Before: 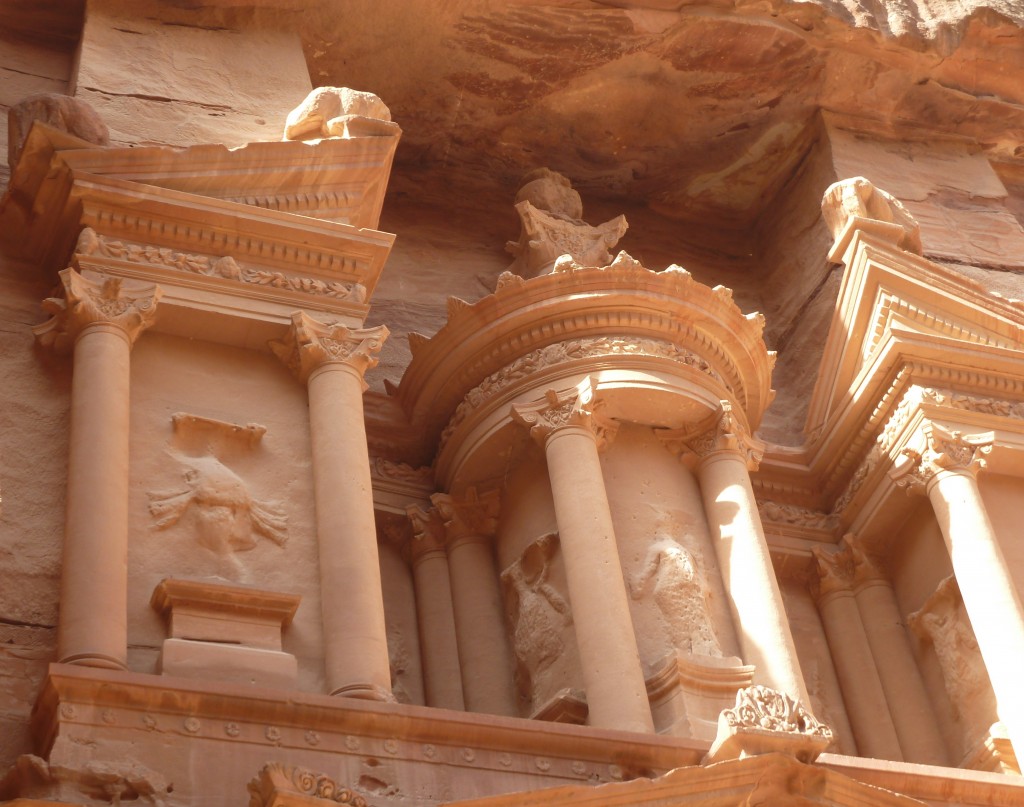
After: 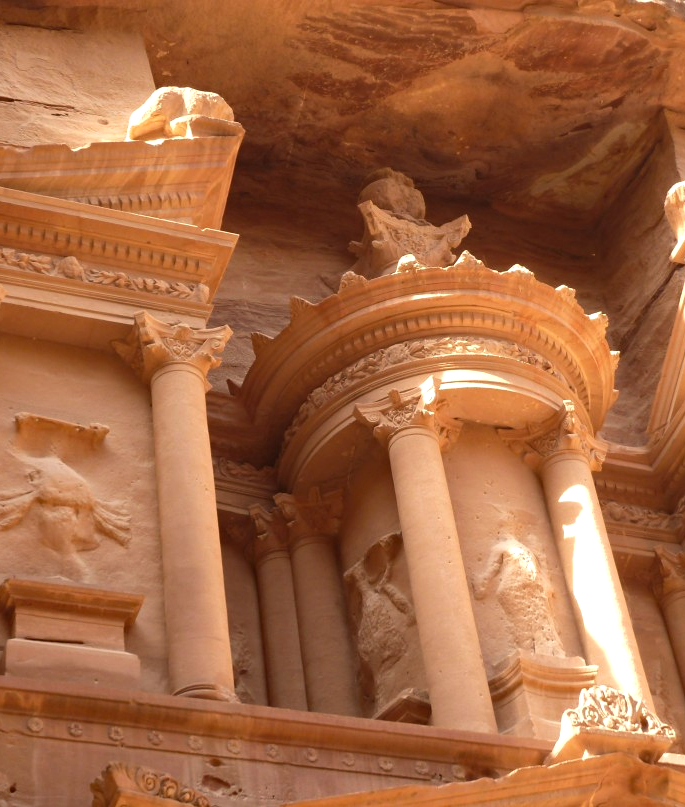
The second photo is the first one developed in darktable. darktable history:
color correction: highlights a* 3.62, highlights b* 5.14
crop: left 15.378%, right 17.725%
haze removal: compatibility mode true, adaptive false
tone equalizer: -8 EV -0.429 EV, -7 EV -0.384 EV, -6 EV -0.296 EV, -5 EV -0.254 EV, -3 EV 0.196 EV, -2 EV 0.312 EV, -1 EV 0.394 EV, +0 EV 0.391 EV, edges refinement/feathering 500, mask exposure compensation -1.57 EV, preserve details no
